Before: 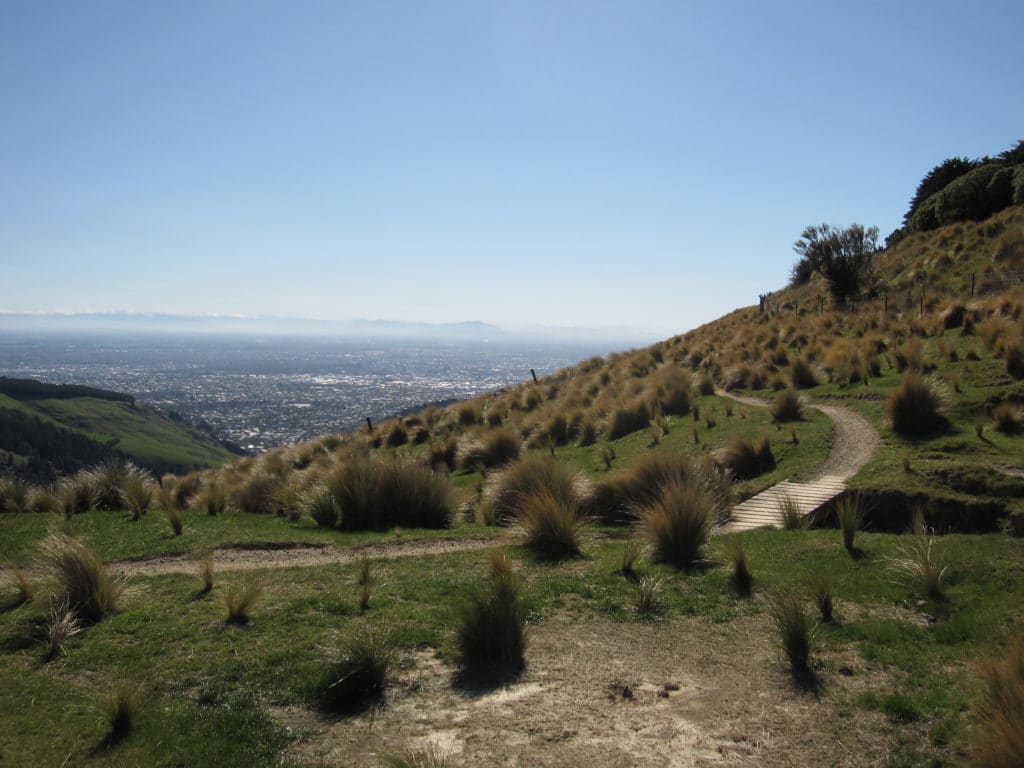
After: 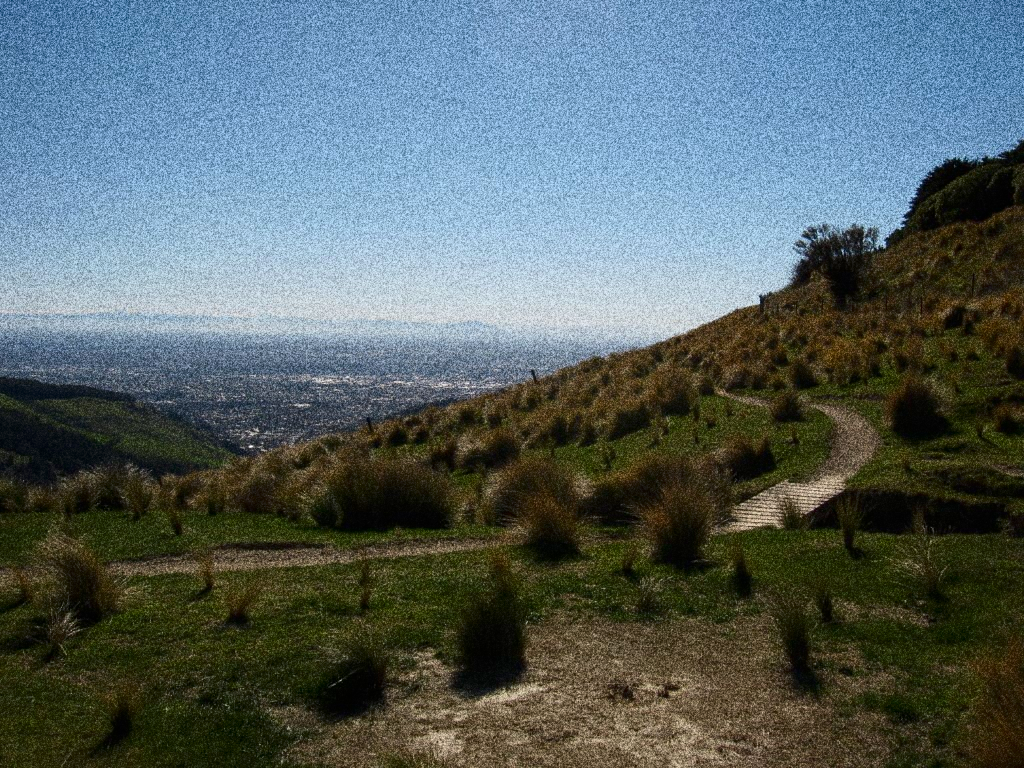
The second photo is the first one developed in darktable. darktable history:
contrast brightness saturation: brightness -0.2, saturation 0.08
grain: coarseness 30.02 ISO, strength 100%
